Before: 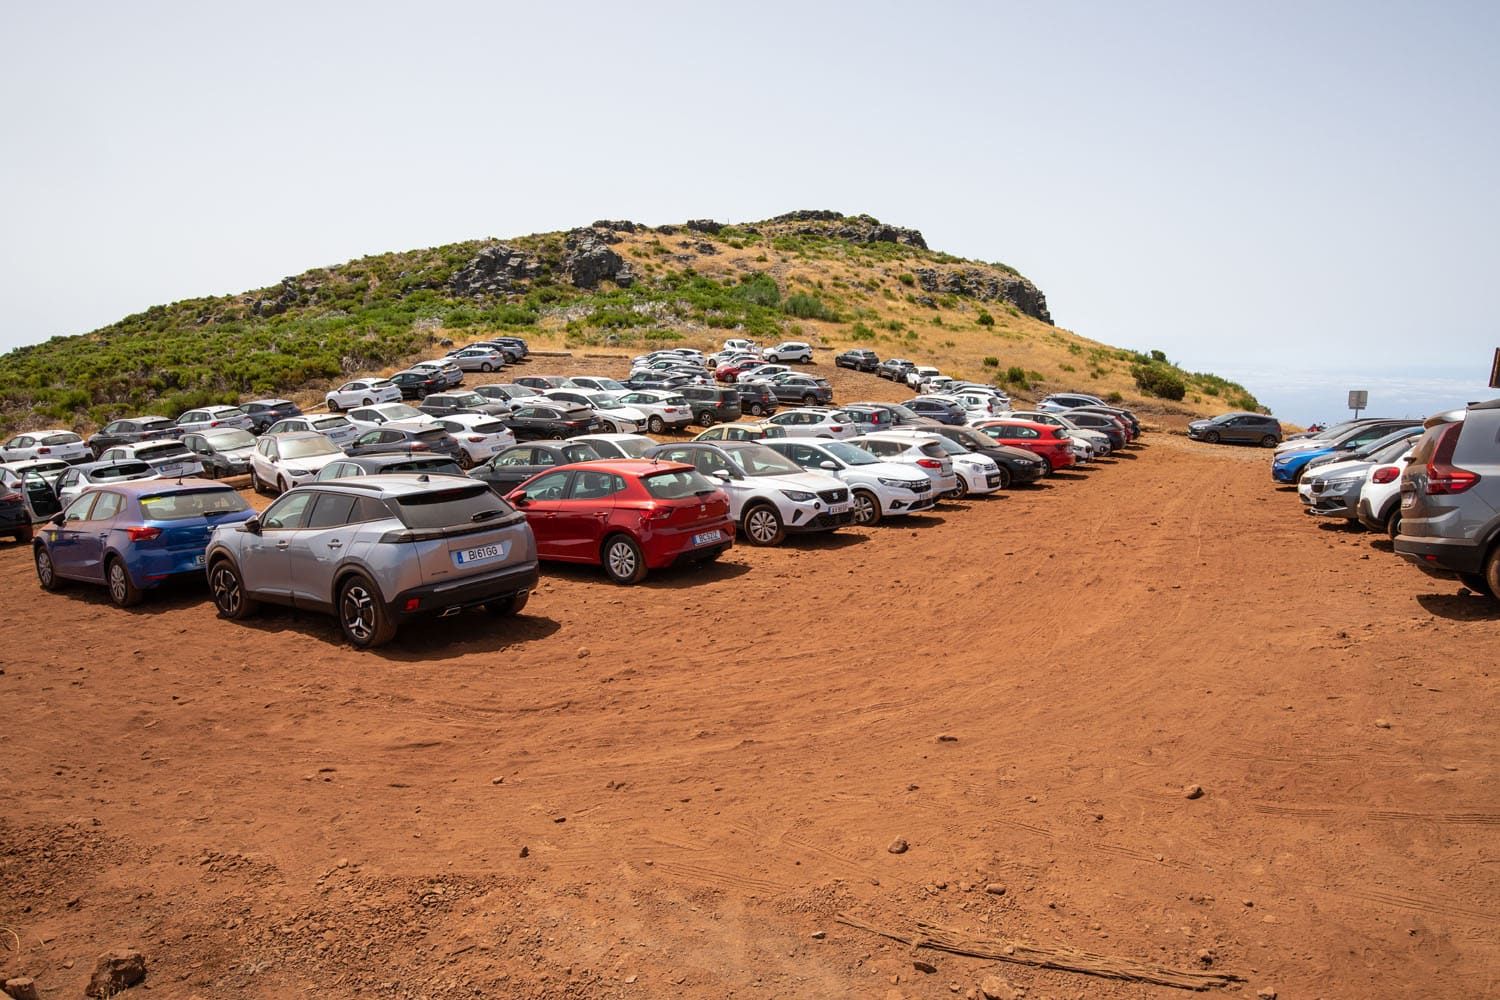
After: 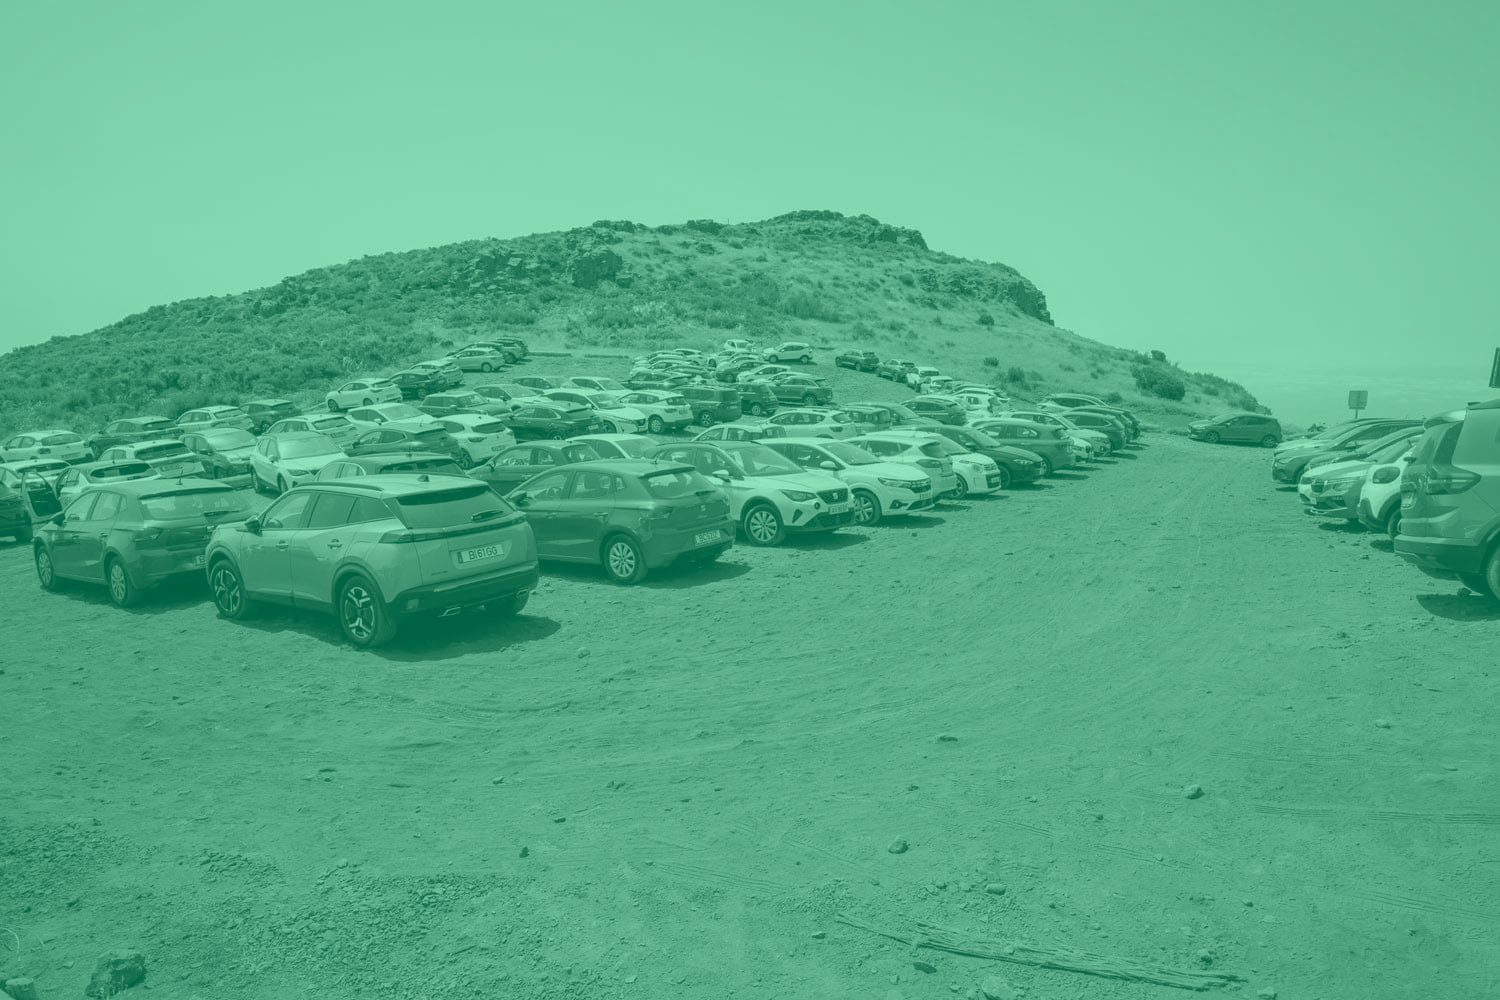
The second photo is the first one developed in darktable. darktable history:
colorize: hue 147.6°, saturation 65%, lightness 21.64%
shadows and highlights: on, module defaults
